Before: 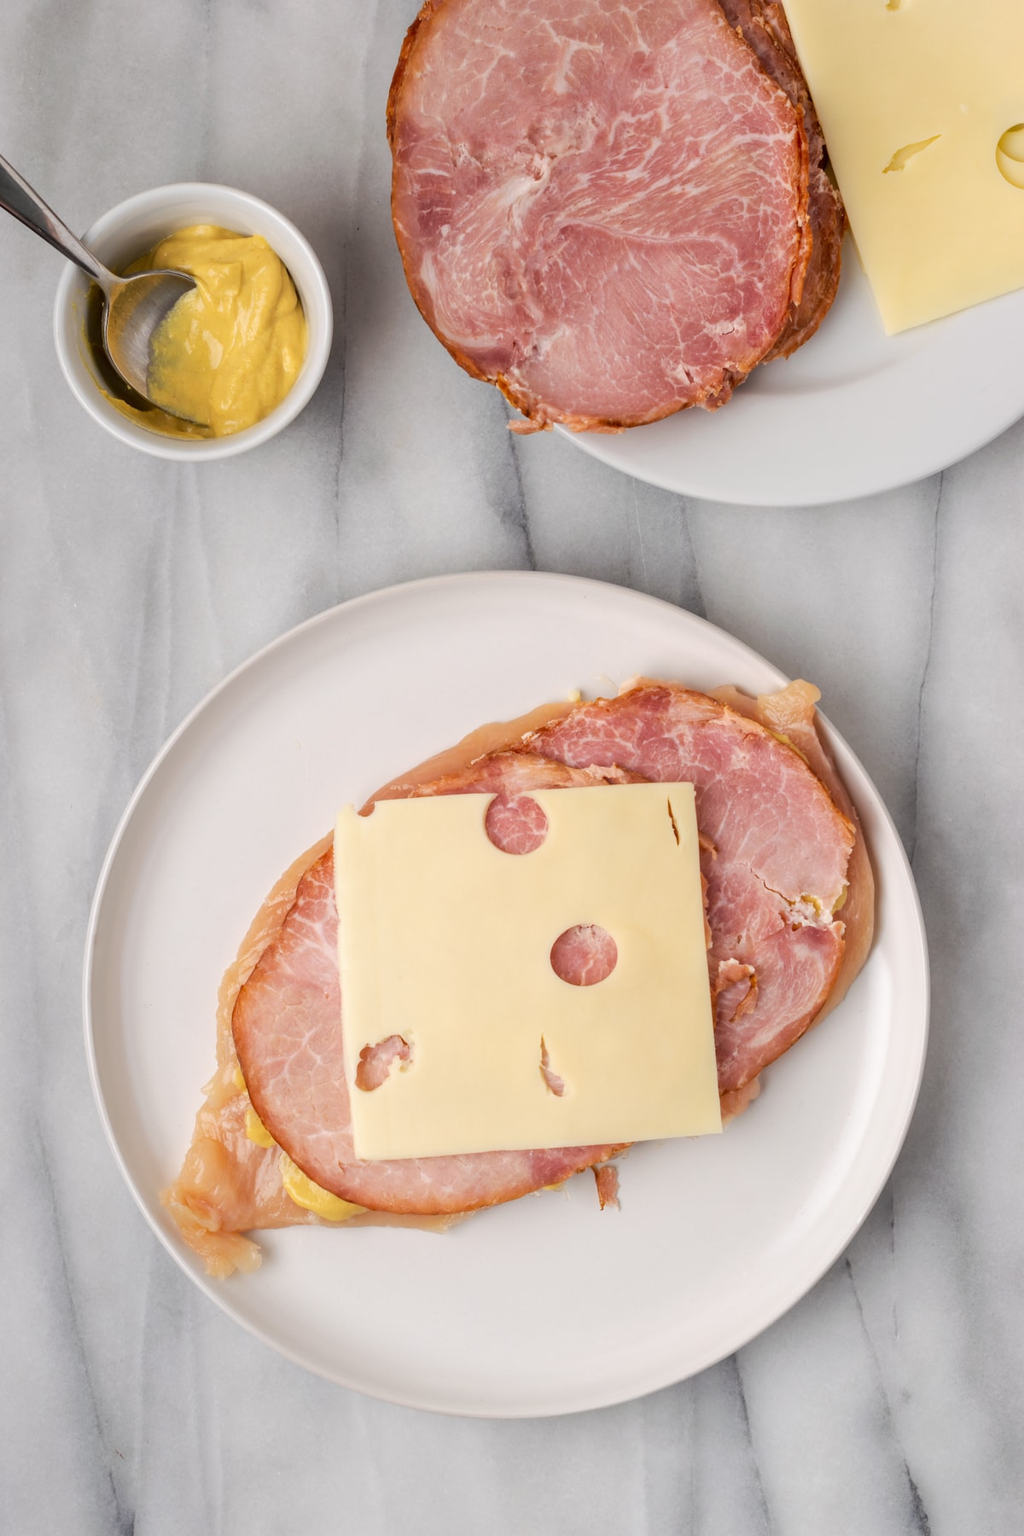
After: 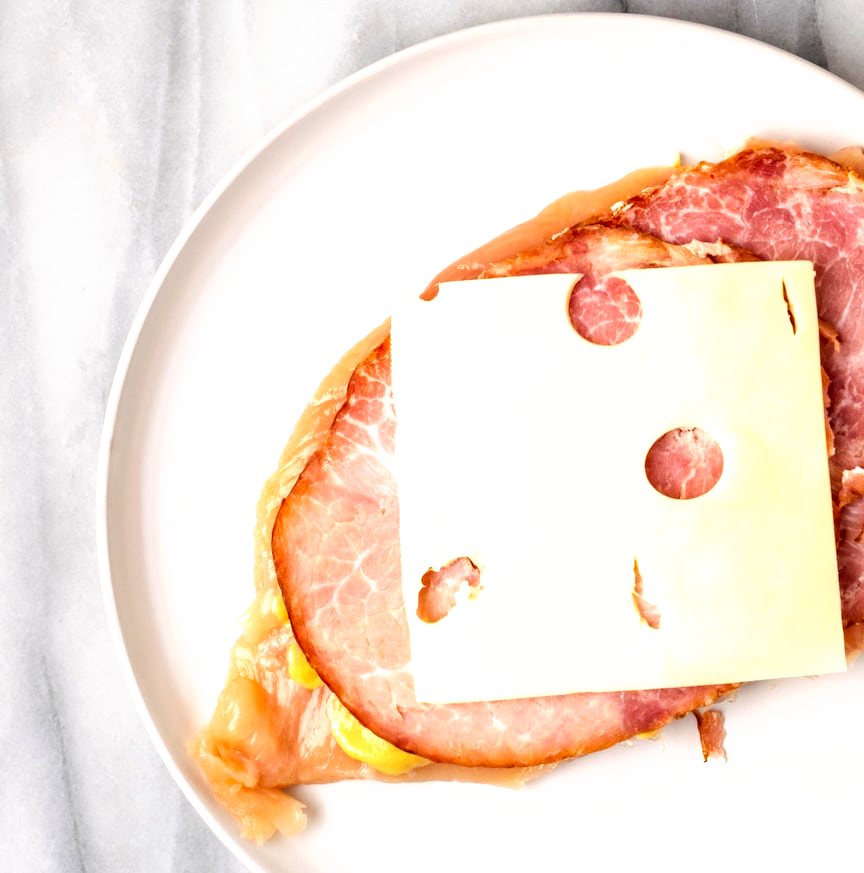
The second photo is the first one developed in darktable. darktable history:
crop: top 36.498%, right 27.964%, bottom 14.995%
filmic rgb: black relative exposure -8.2 EV, white relative exposure 2.2 EV, threshold 3 EV, hardness 7.11, latitude 85.74%, contrast 1.696, highlights saturation mix -4%, shadows ↔ highlights balance -2.69%, preserve chrominance no, color science v5 (2021), contrast in shadows safe, contrast in highlights safe, enable highlight reconstruction true
